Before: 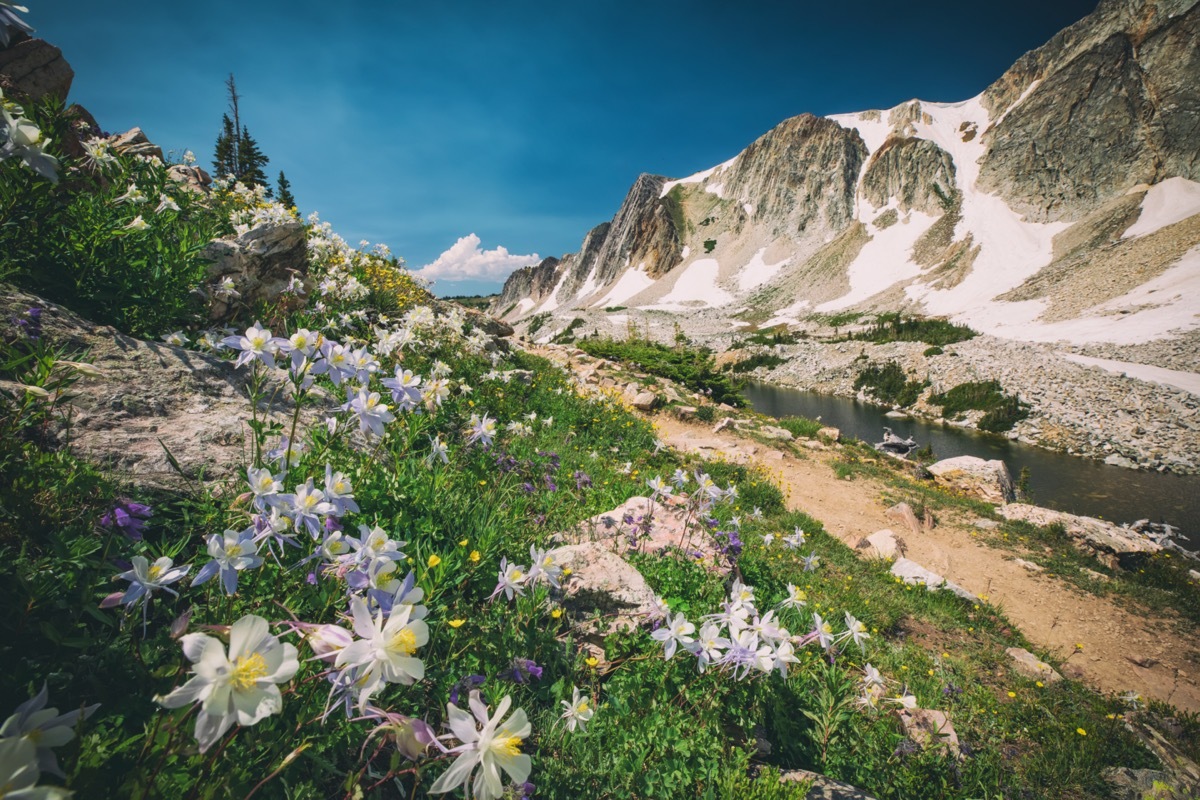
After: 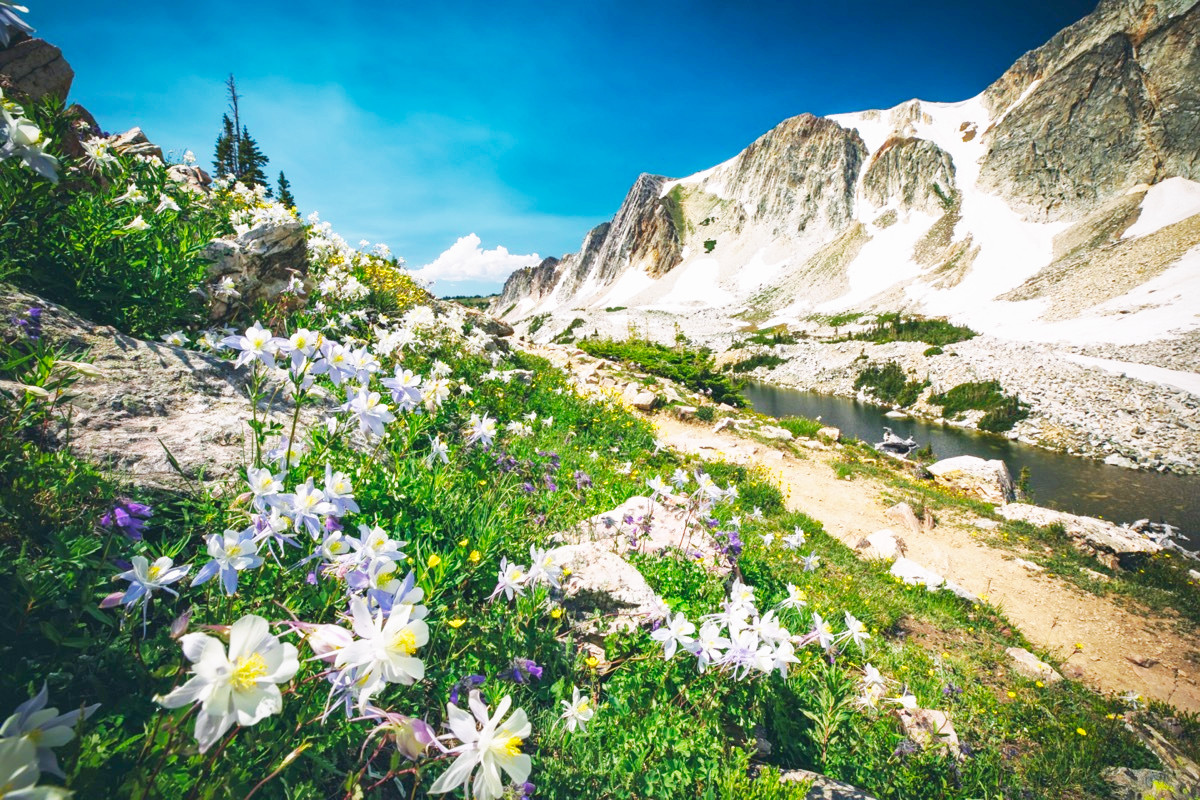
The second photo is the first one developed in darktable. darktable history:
base curve: curves: ch0 [(0, 0) (0.007, 0.004) (0.027, 0.03) (0.046, 0.07) (0.207, 0.54) (0.442, 0.872) (0.673, 0.972) (1, 1)], preserve colors none
white balance: red 0.98, blue 1.034
shadows and highlights: on, module defaults
